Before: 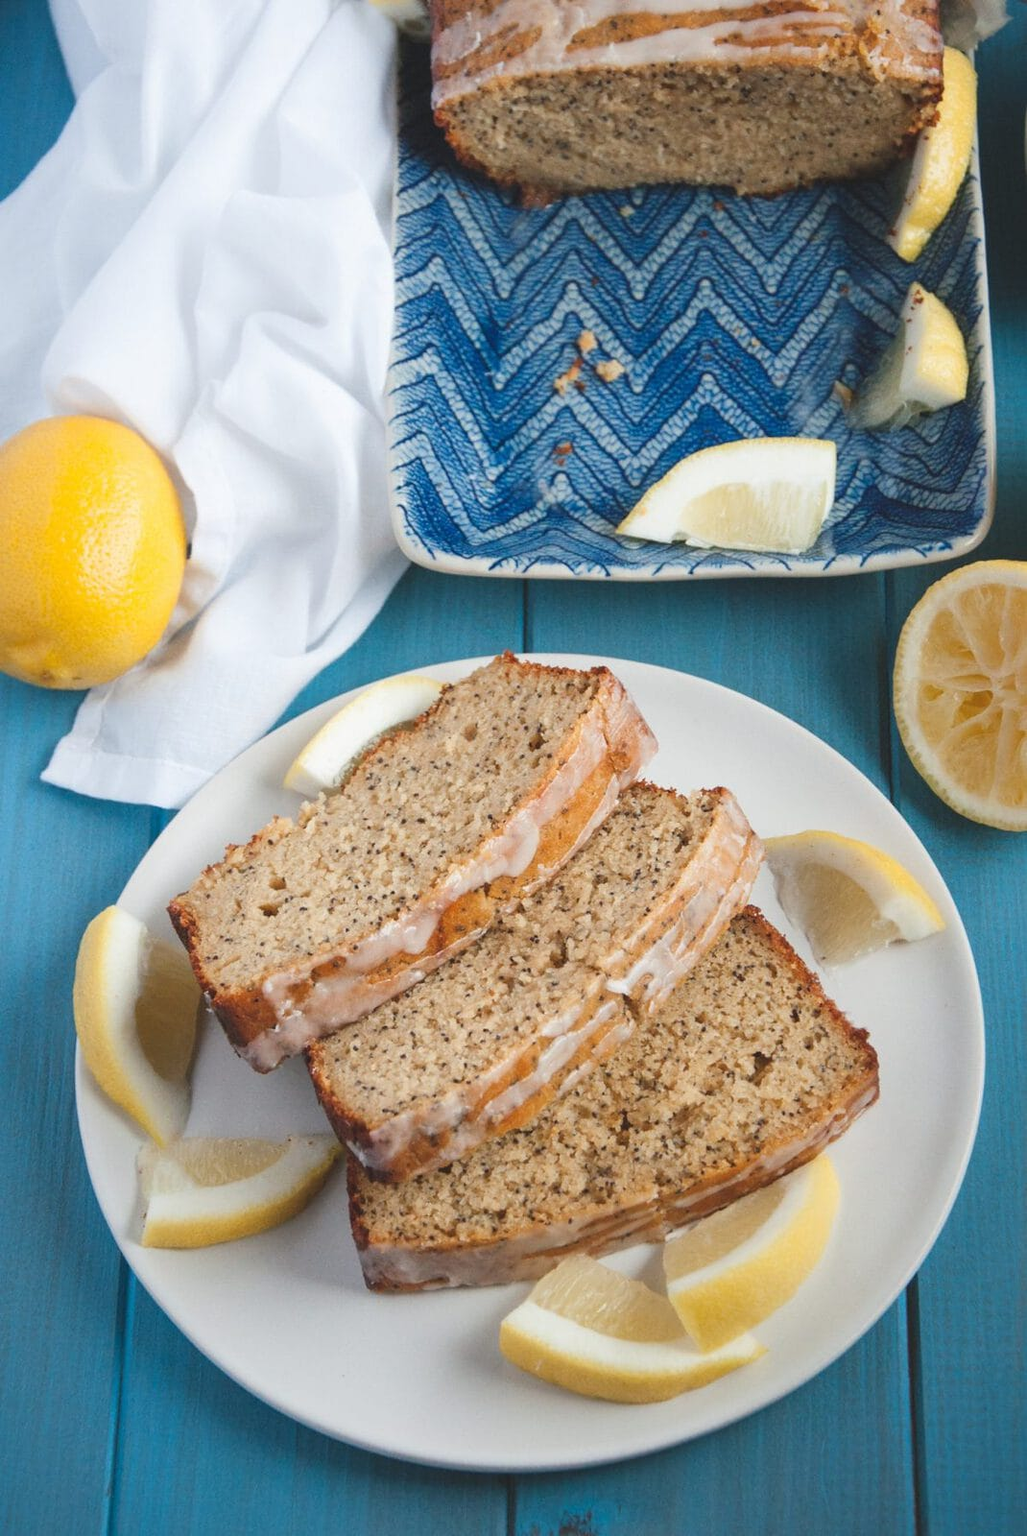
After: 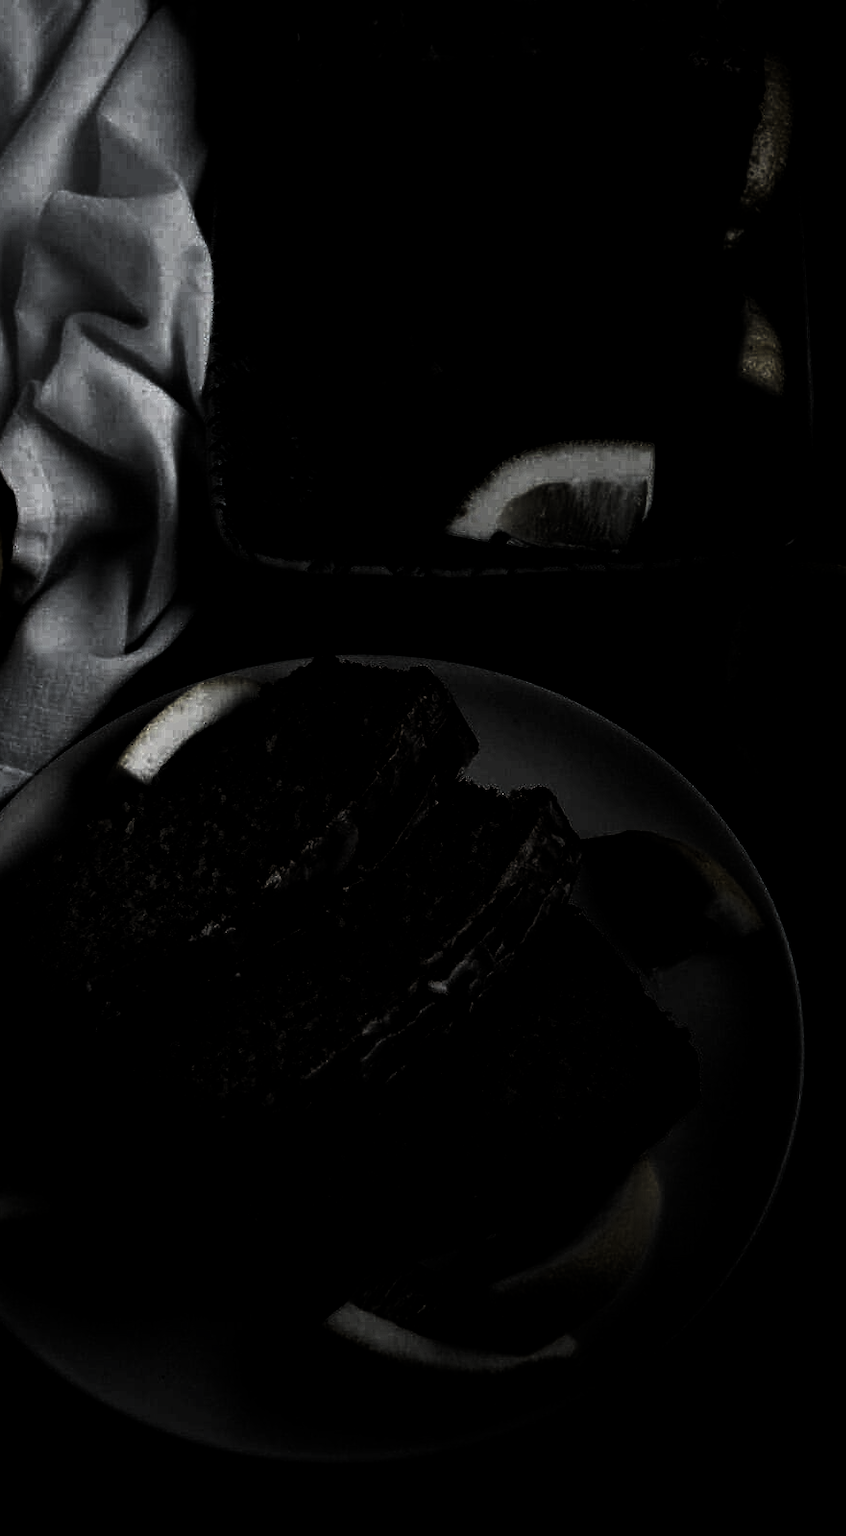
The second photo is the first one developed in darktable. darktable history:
crop: left 17.629%, bottom 0.038%
levels: levels [0.721, 0.937, 0.997]
haze removal: compatibility mode true
